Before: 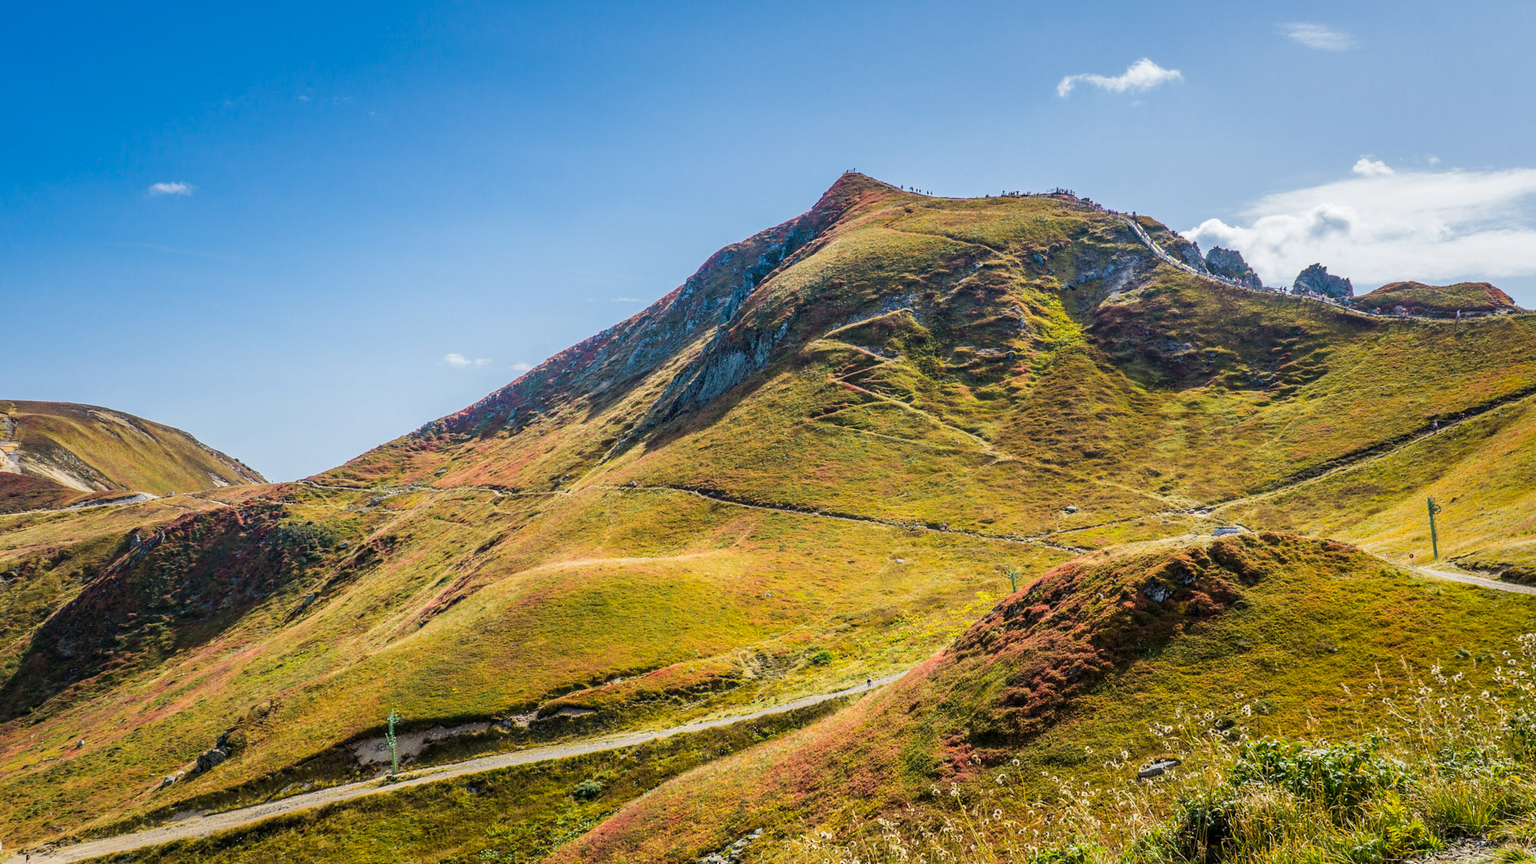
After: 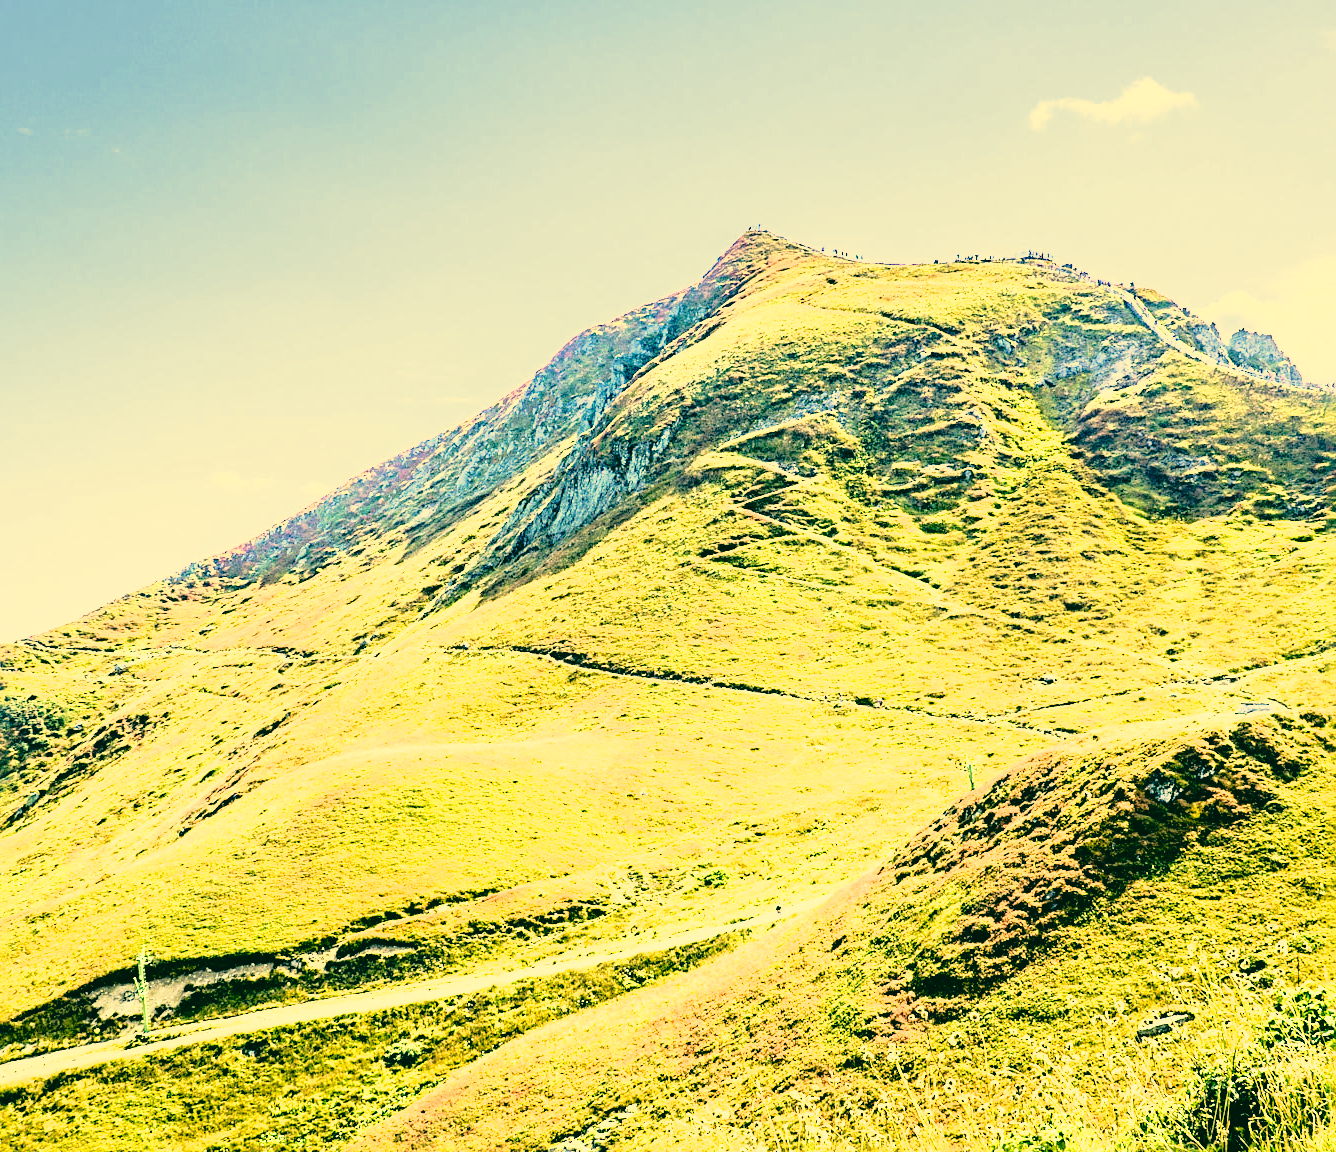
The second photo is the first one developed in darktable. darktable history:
exposure: exposure 2.007 EV, compensate highlight preservation false
sharpen: radius 3.993
crop and rotate: left 18.595%, right 16.143%
color correction: highlights a* 1.73, highlights b* 34.64, shadows a* -36.51, shadows b* -5.4
filmic rgb: black relative exposure -16 EV, white relative exposure 6.26 EV, threshold 2.94 EV, hardness 5.09, contrast 1.345, add noise in highlights 0.001, color science v3 (2019), use custom middle-gray values true, contrast in highlights soft, enable highlight reconstruction true
tone curve: curves: ch0 [(0, 0) (0.088, 0.042) (0.208, 0.176) (0.257, 0.267) (0.406, 0.483) (0.489, 0.556) (0.667, 0.73) (0.793, 0.851) (0.994, 0.974)]; ch1 [(0, 0) (0.161, 0.092) (0.35, 0.33) (0.392, 0.392) (0.457, 0.467) (0.505, 0.497) (0.537, 0.518) (0.553, 0.53) (0.58, 0.567) (0.739, 0.697) (1, 1)]; ch2 [(0, 0) (0.346, 0.362) (0.448, 0.419) (0.502, 0.499) (0.533, 0.517) (0.556, 0.533) (0.629, 0.619) (0.717, 0.678) (1, 1)], preserve colors none
